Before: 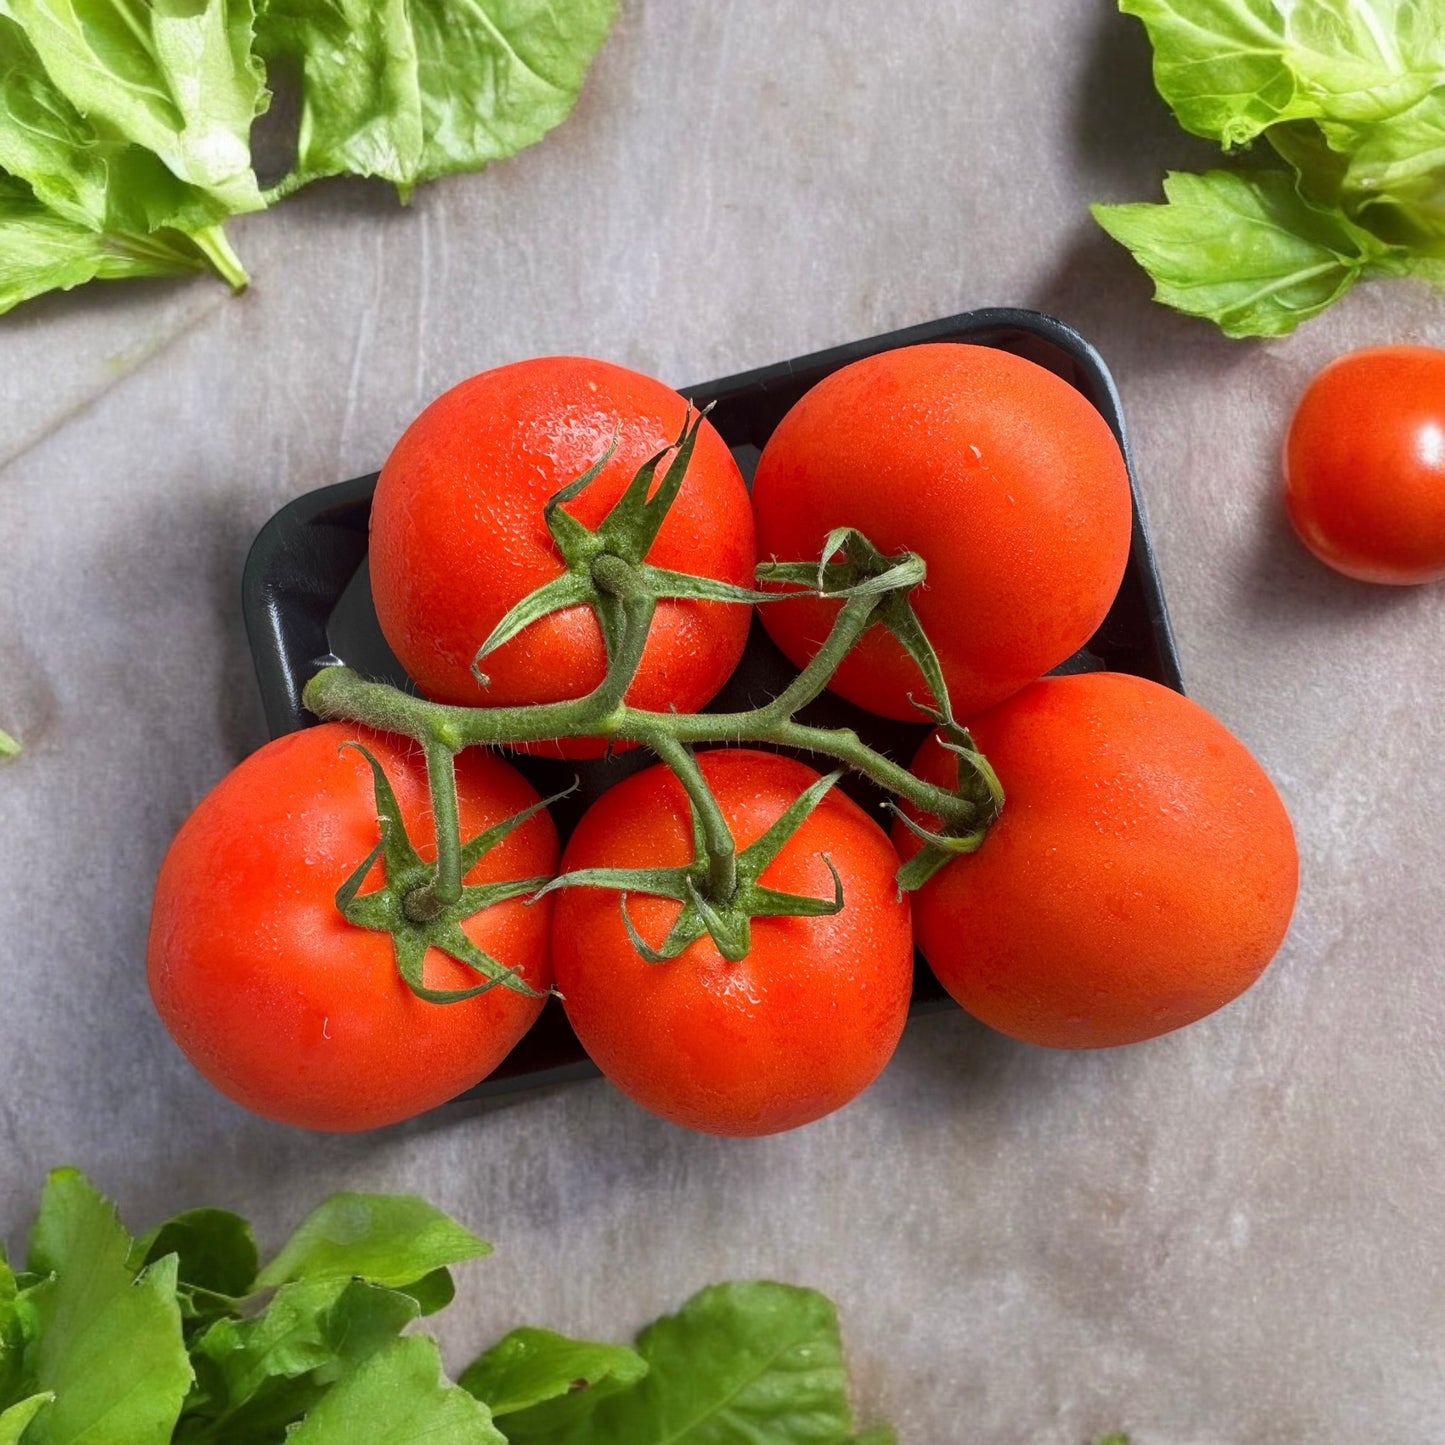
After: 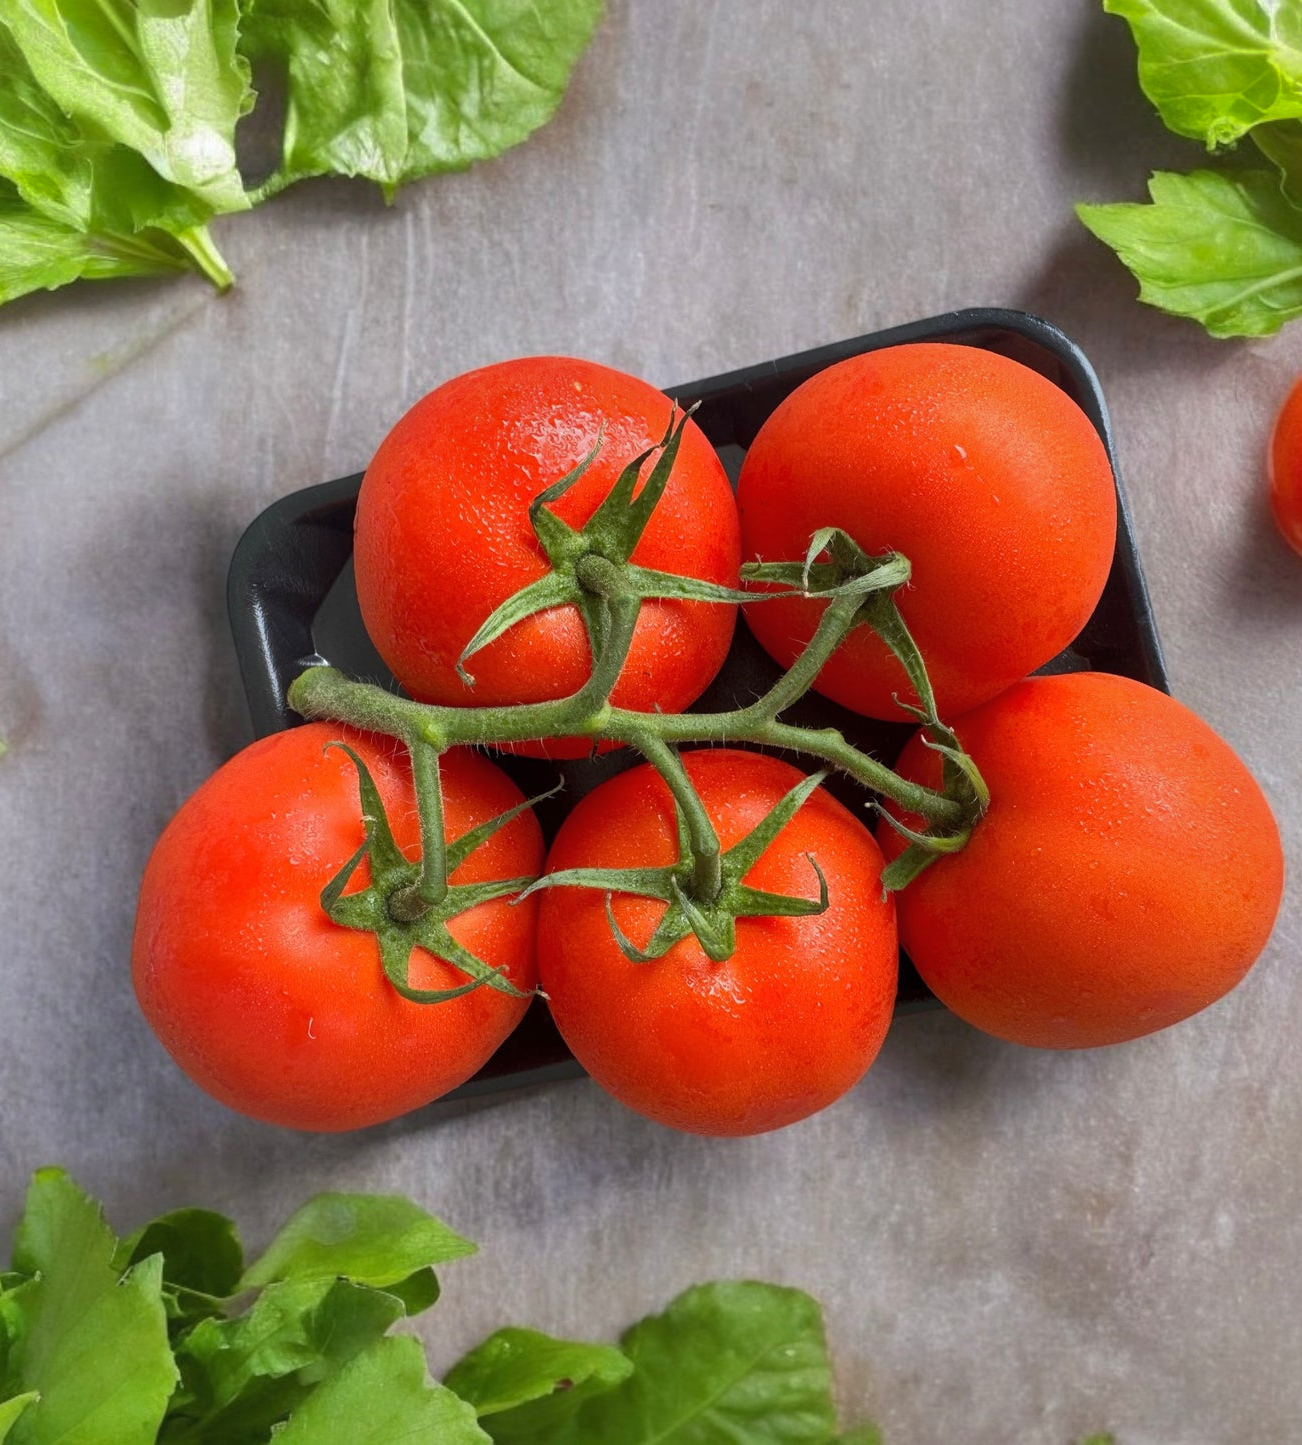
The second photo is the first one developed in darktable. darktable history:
shadows and highlights: shadows 40, highlights -60
crop and rotate: left 1.088%, right 8.807%
